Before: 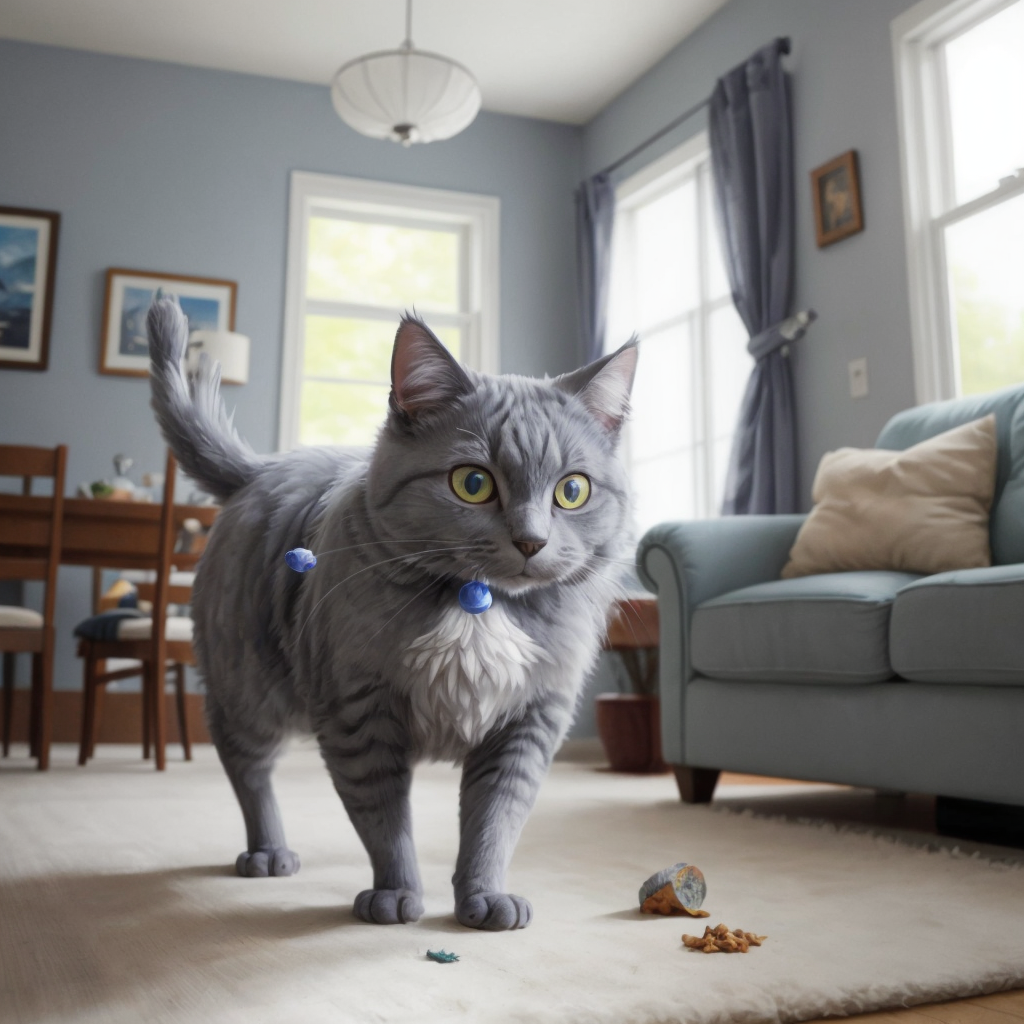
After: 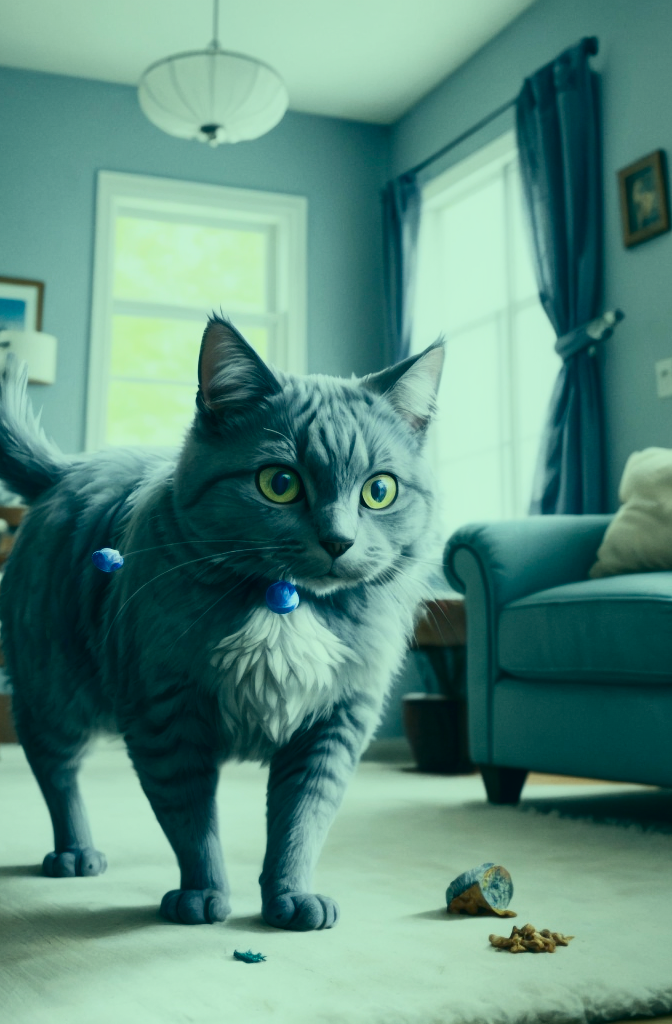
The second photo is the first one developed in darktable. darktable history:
color correction: highlights a* -19.53, highlights b* 9.8, shadows a* -20.05, shadows b* -10.67
shadows and highlights: radius 120.94, shadows 21.48, white point adjustment -9.59, highlights -13.59, soften with gaussian
crop and rotate: left 18.863%, right 15.509%
local contrast: highlights 103%, shadows 99%, detail 120%, midtone range 0.2
contrast brightness saturation: contrast 0.274
